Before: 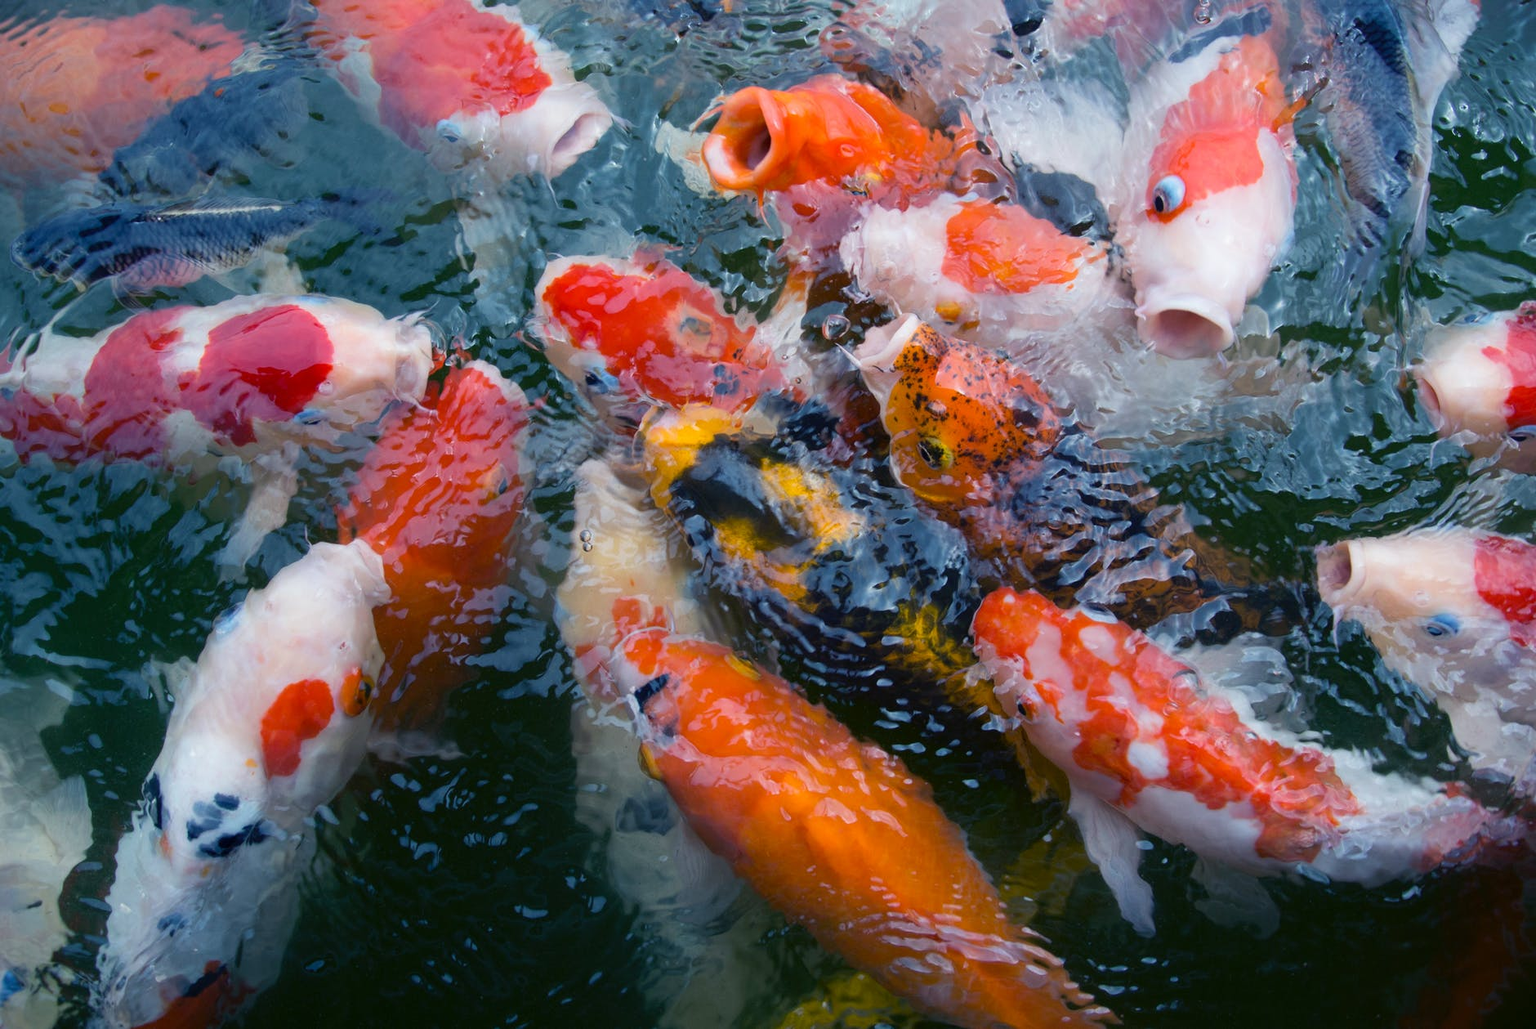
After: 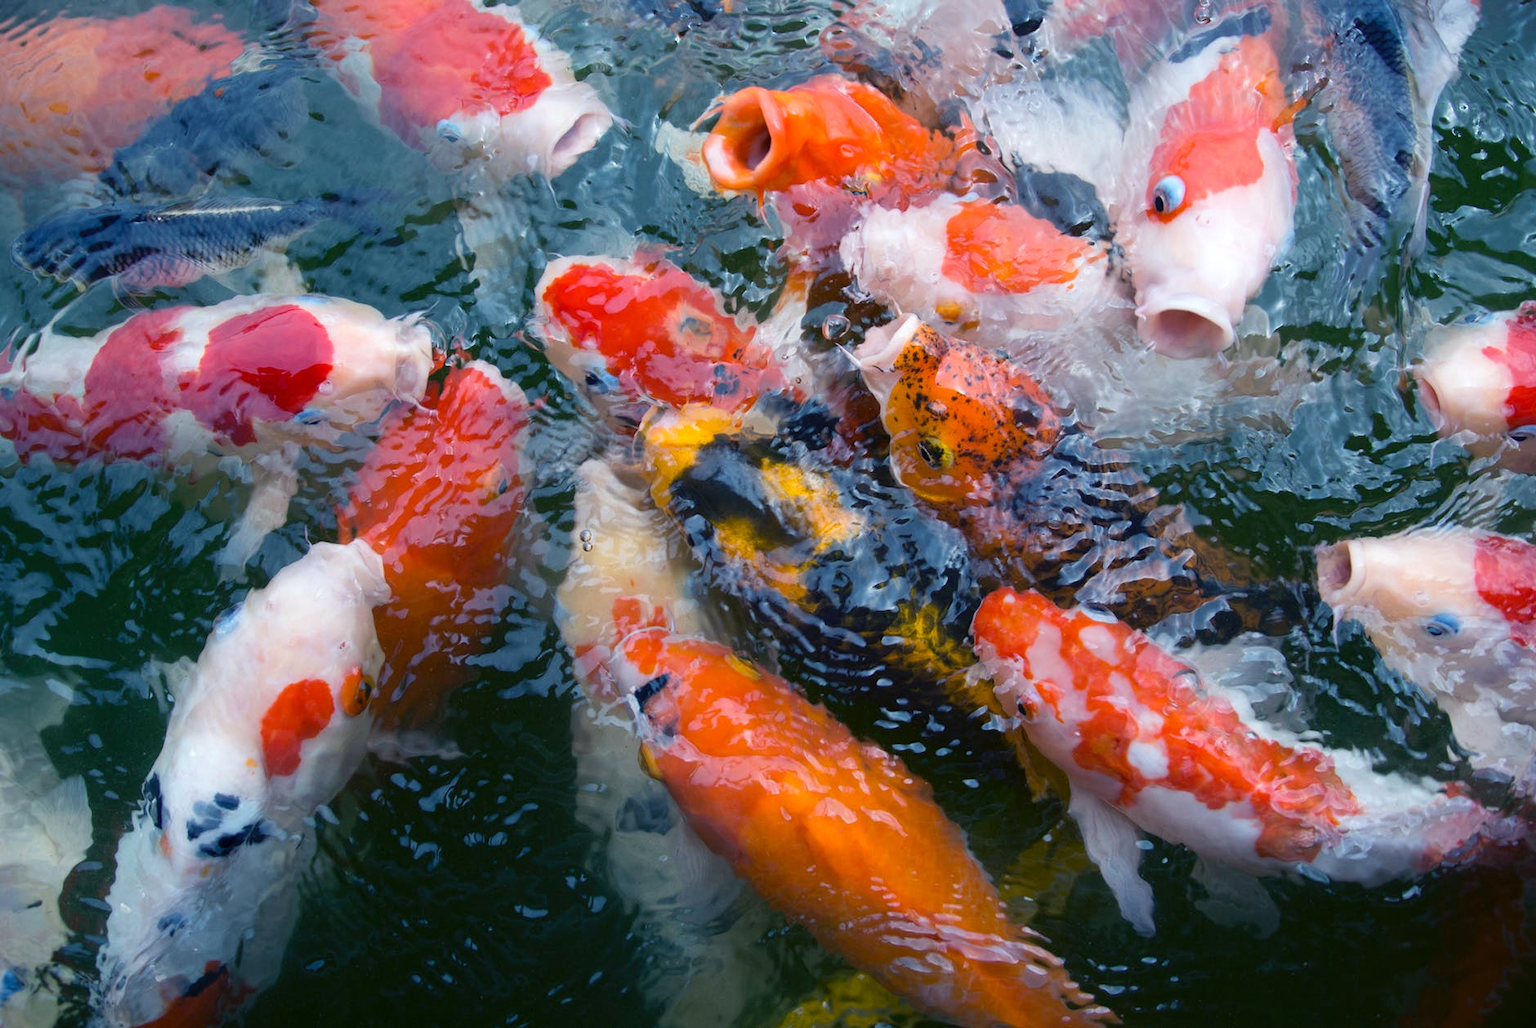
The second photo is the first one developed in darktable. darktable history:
exposure: exposure 0.19 EV, compensate exposure bias true, compensate highlight preservation false
